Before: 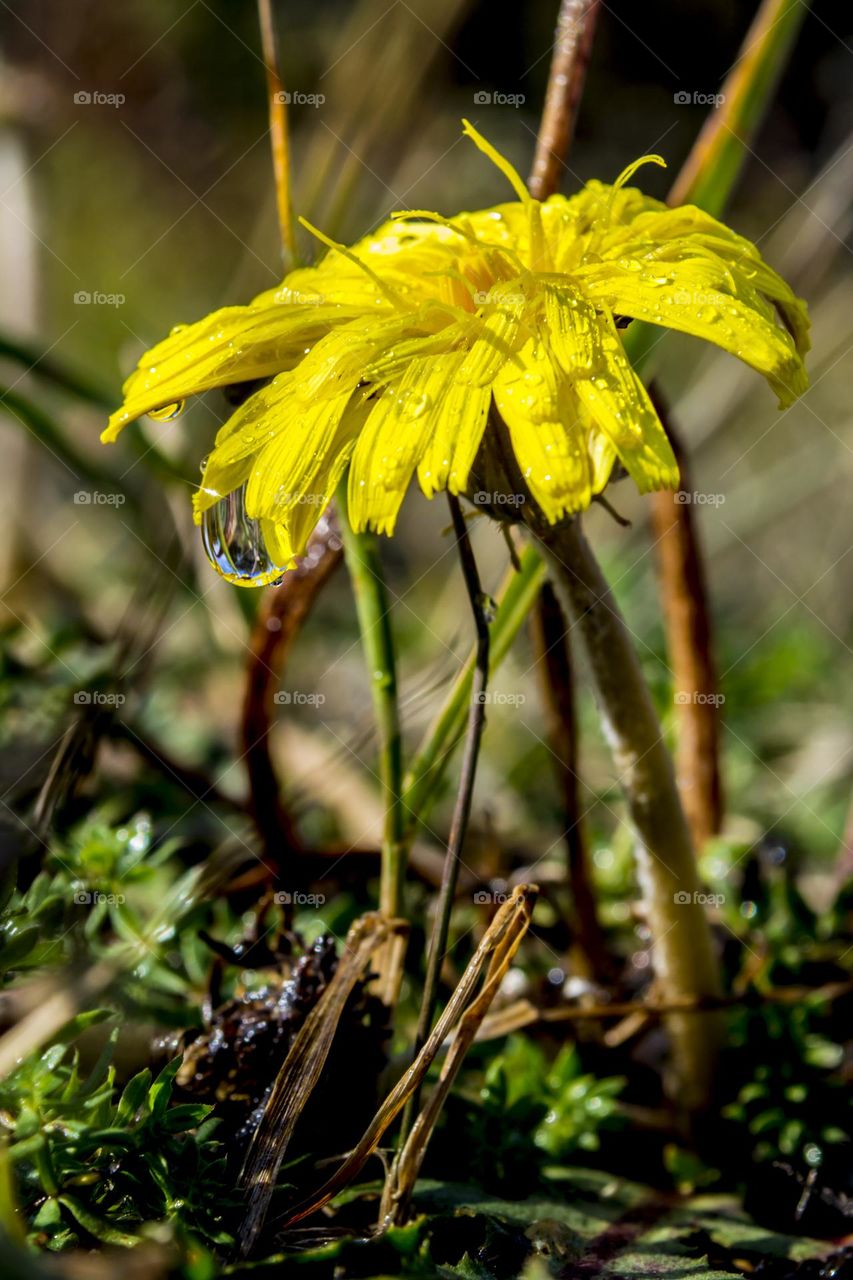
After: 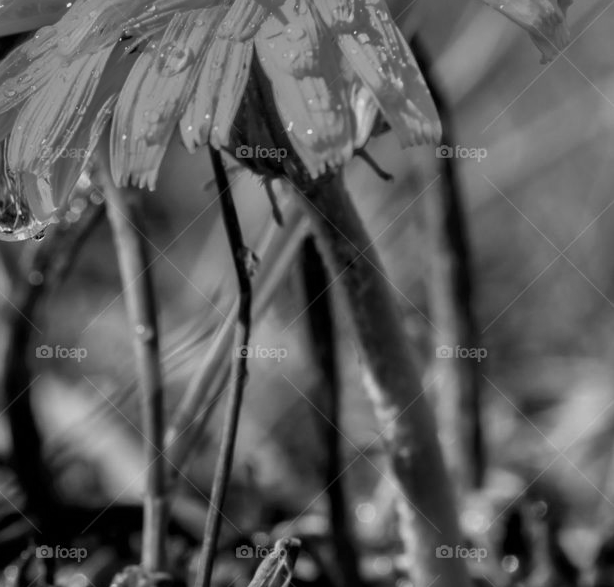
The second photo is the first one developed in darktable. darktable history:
crop and rotate: left 27.938%, top 27.046%, bottom 27.046%
monochrome: a -11.7, b 1.62, size 0.5, highlights 0.38
